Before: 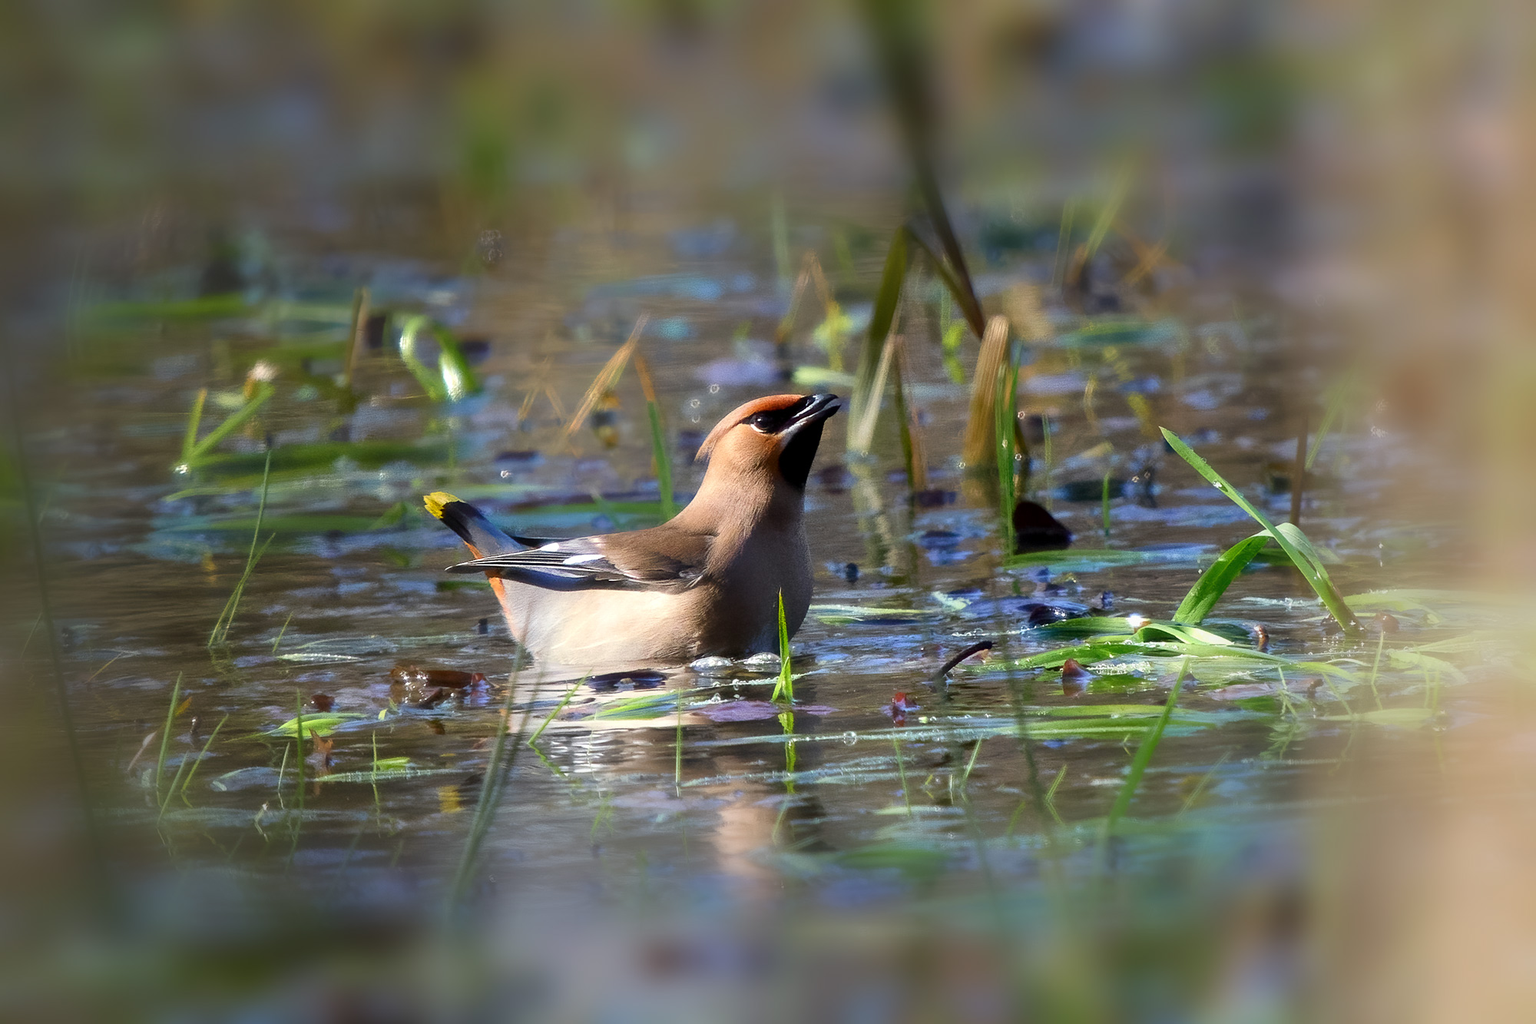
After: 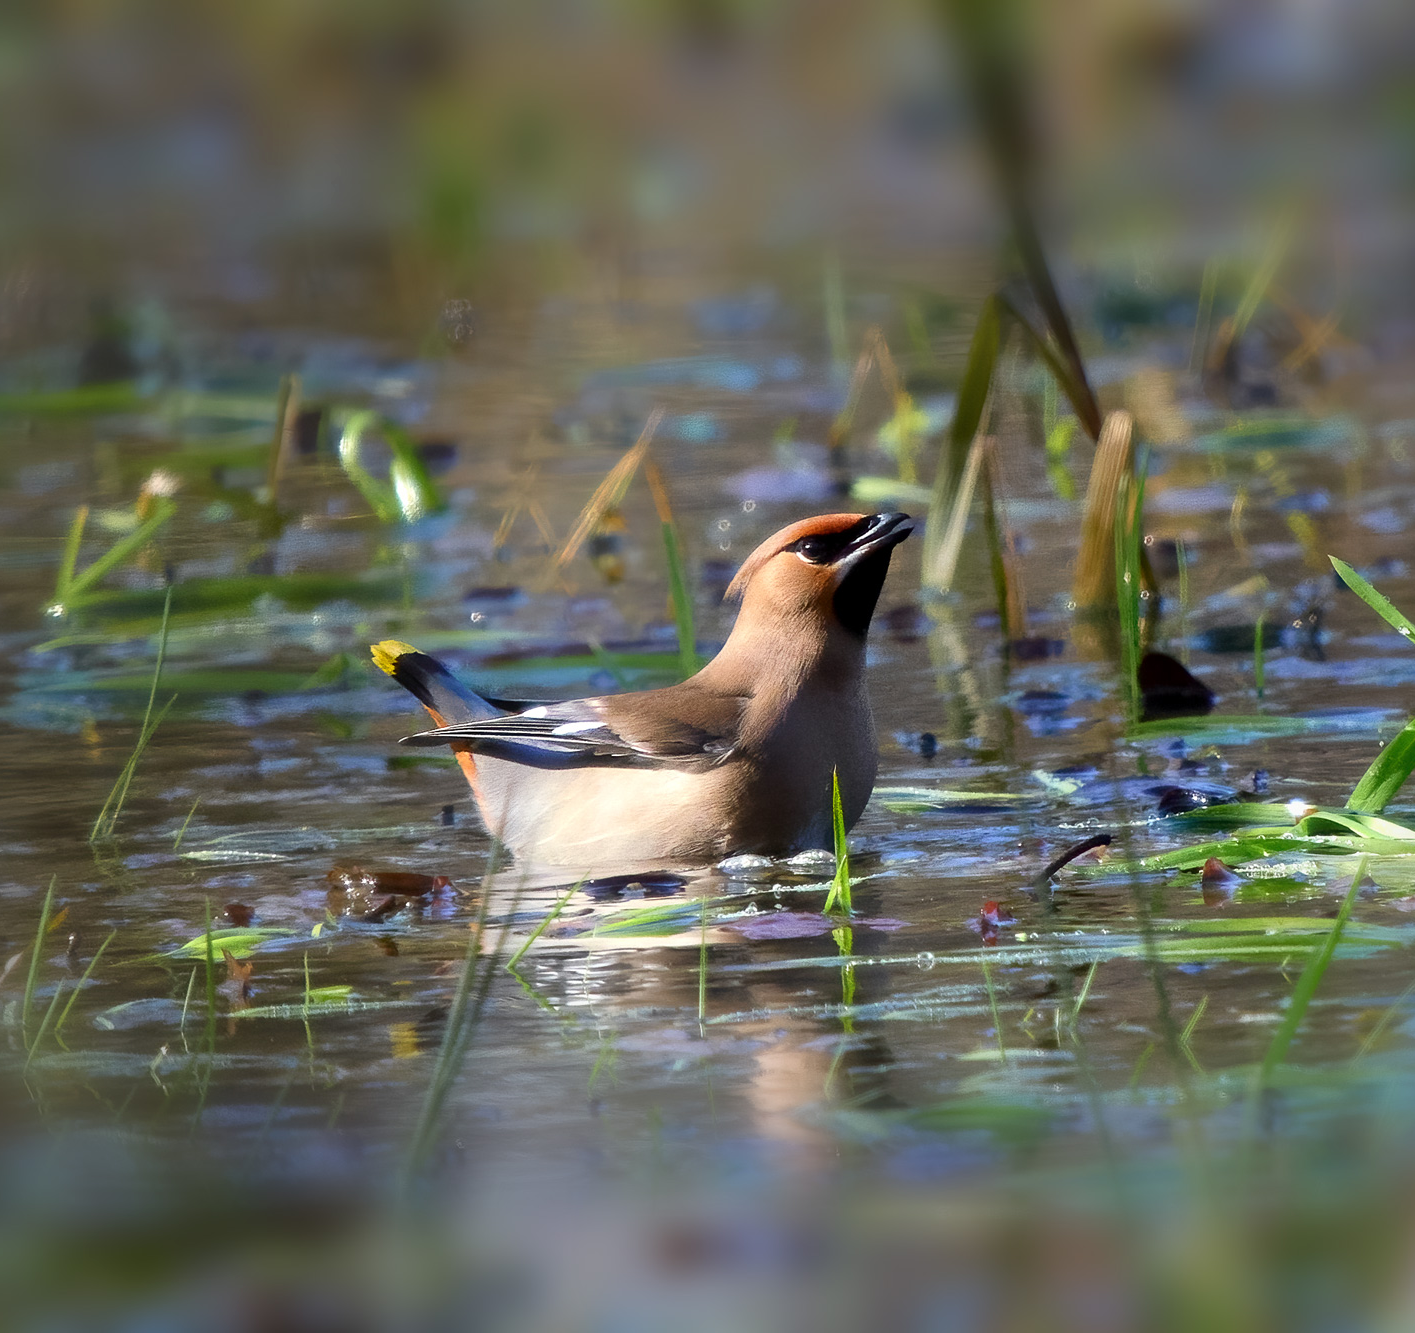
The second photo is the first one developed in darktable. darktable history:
shadows and highlights: radius 336.99, shadows 29.07, soften with gaussian
crop and rotate: left 9.065%, right 20.152%
